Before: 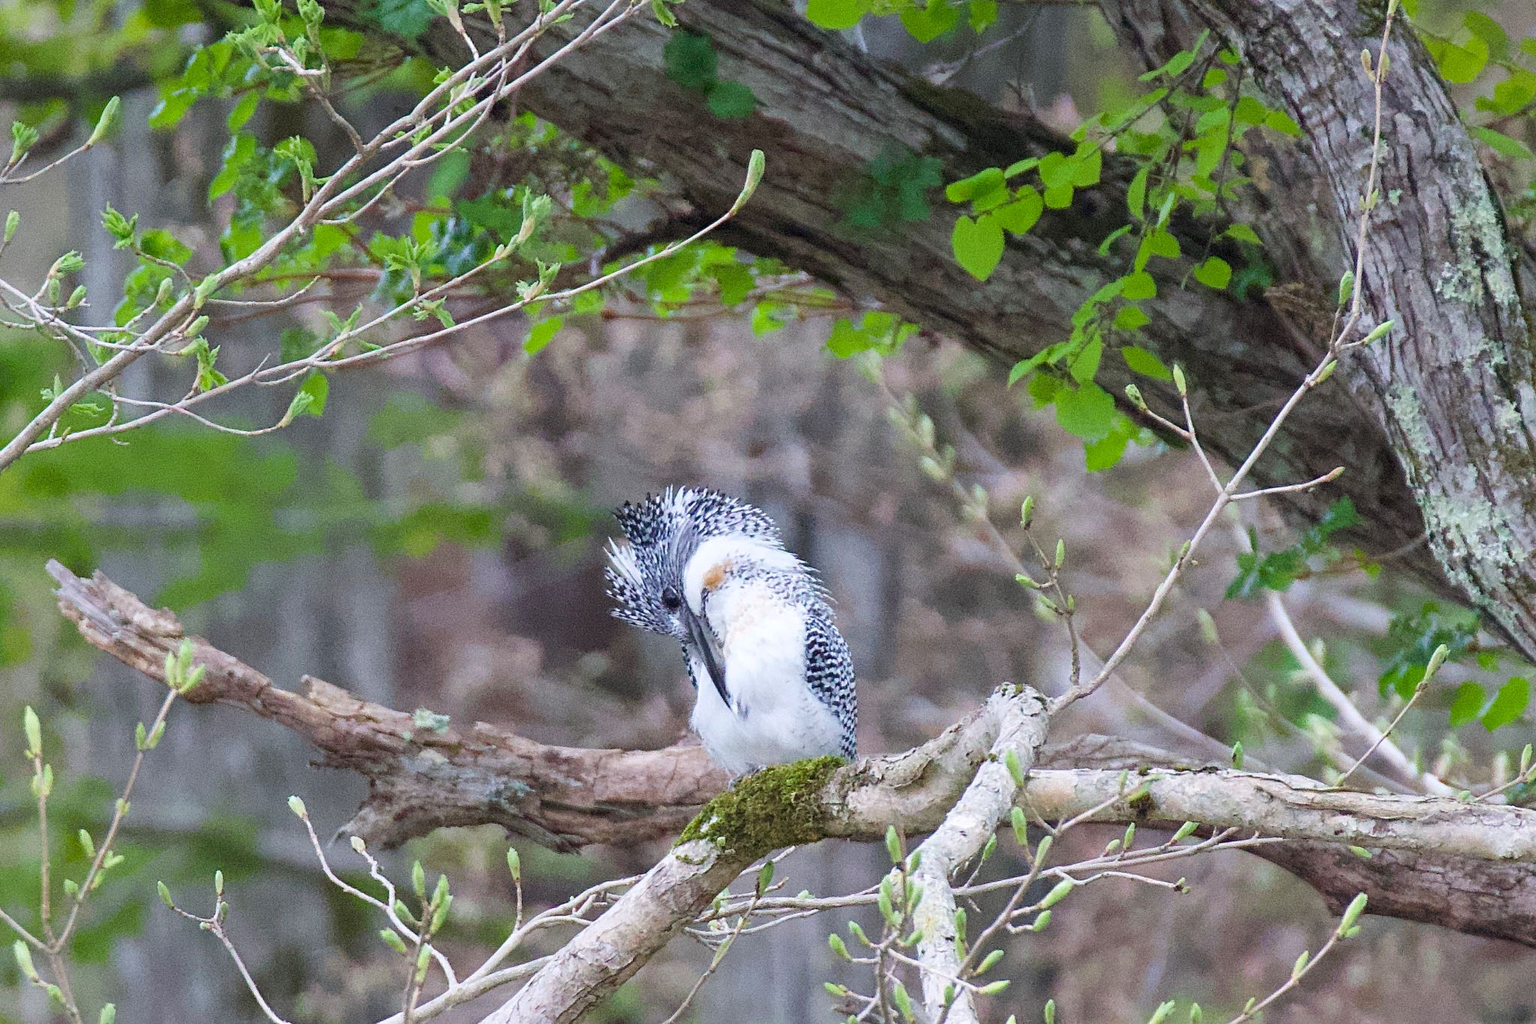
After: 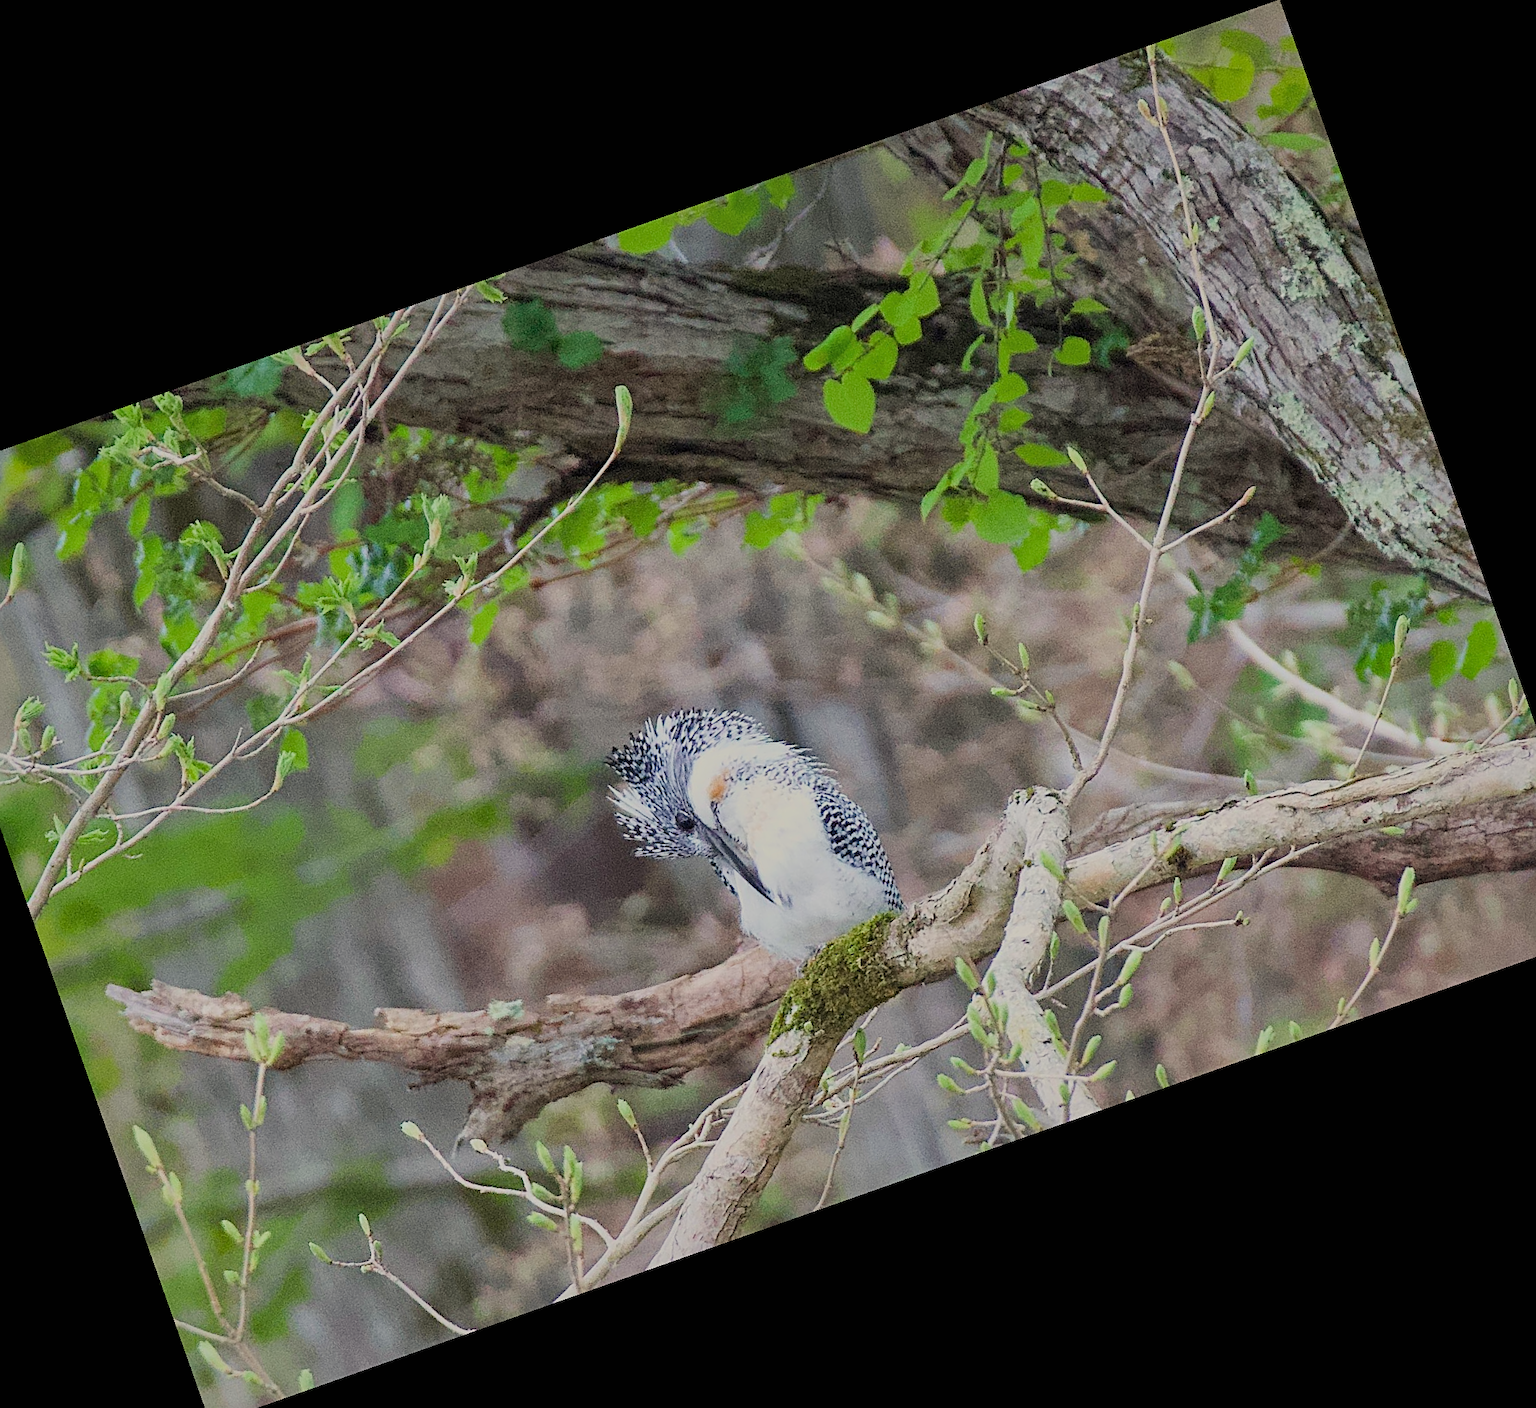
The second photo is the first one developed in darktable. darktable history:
sharpen: on, module defaults
crop and rotate: angle 19.43°, left 6.812%, right 4.125%, bottom 1.087%
white balance: red 1.029, blue 0.92
filmic rgb: black relative exposure -16 EV, white relative exposure 4.97 EV, hardness 6.25
shadows and highlights: shadows 40, highlights -60
